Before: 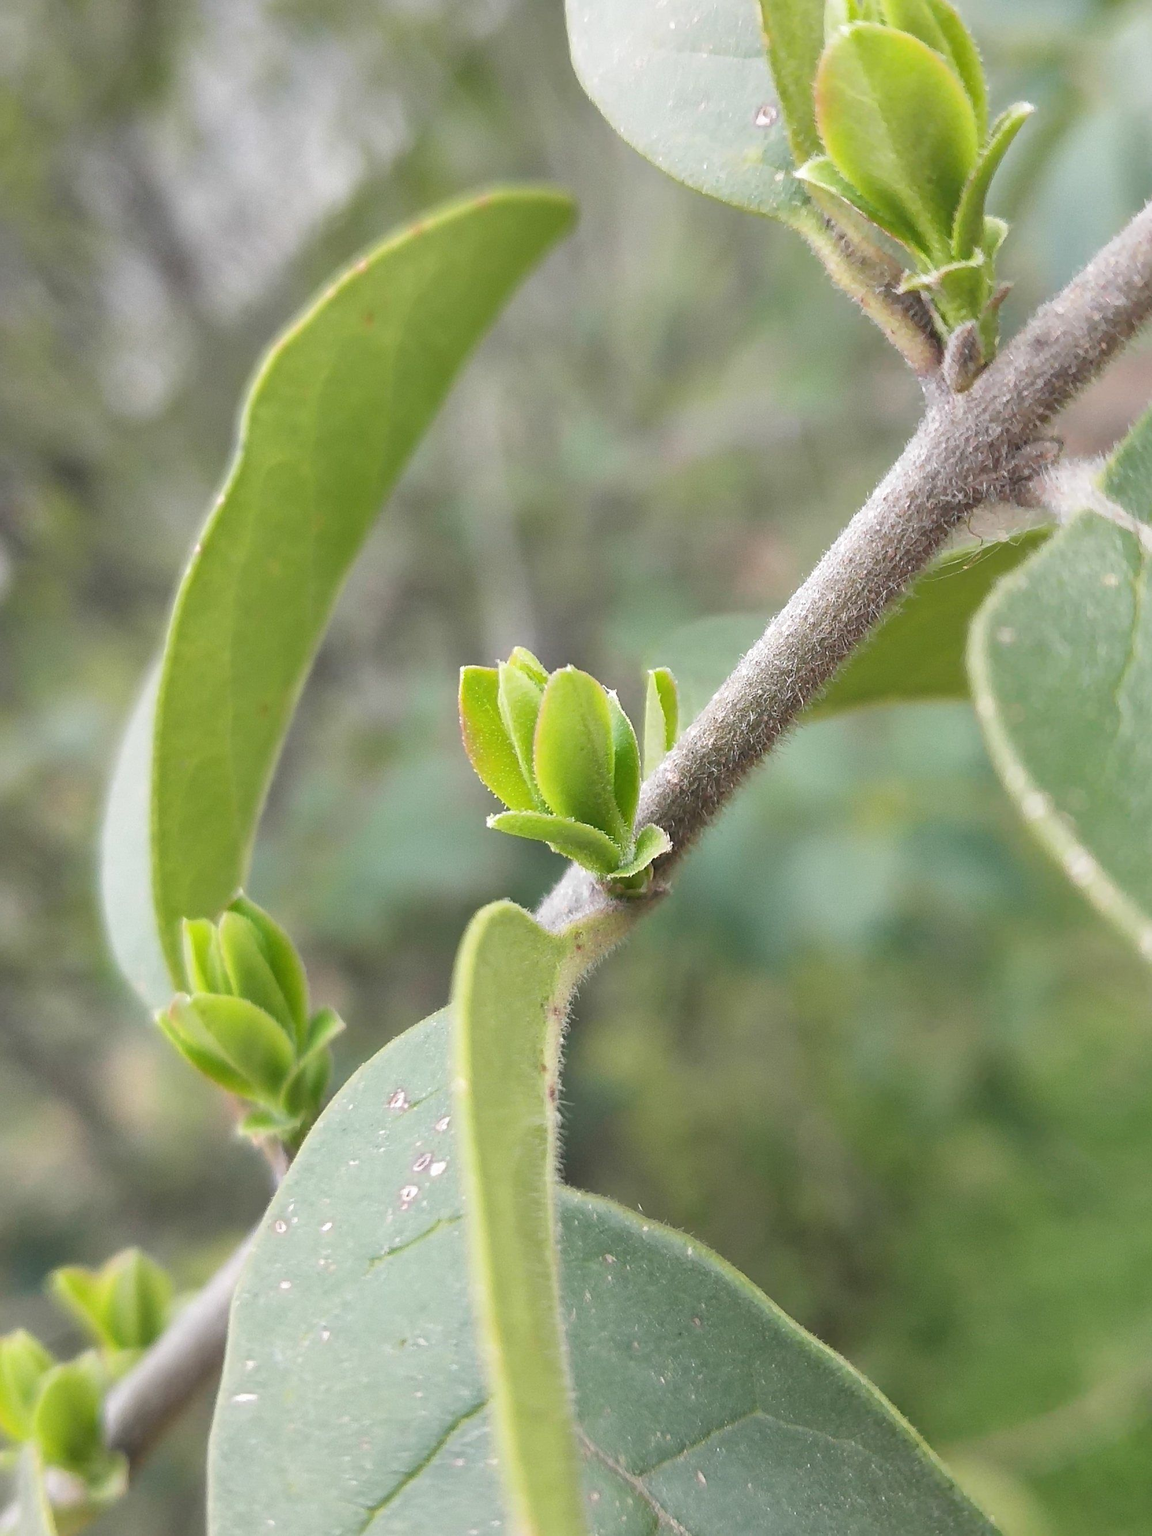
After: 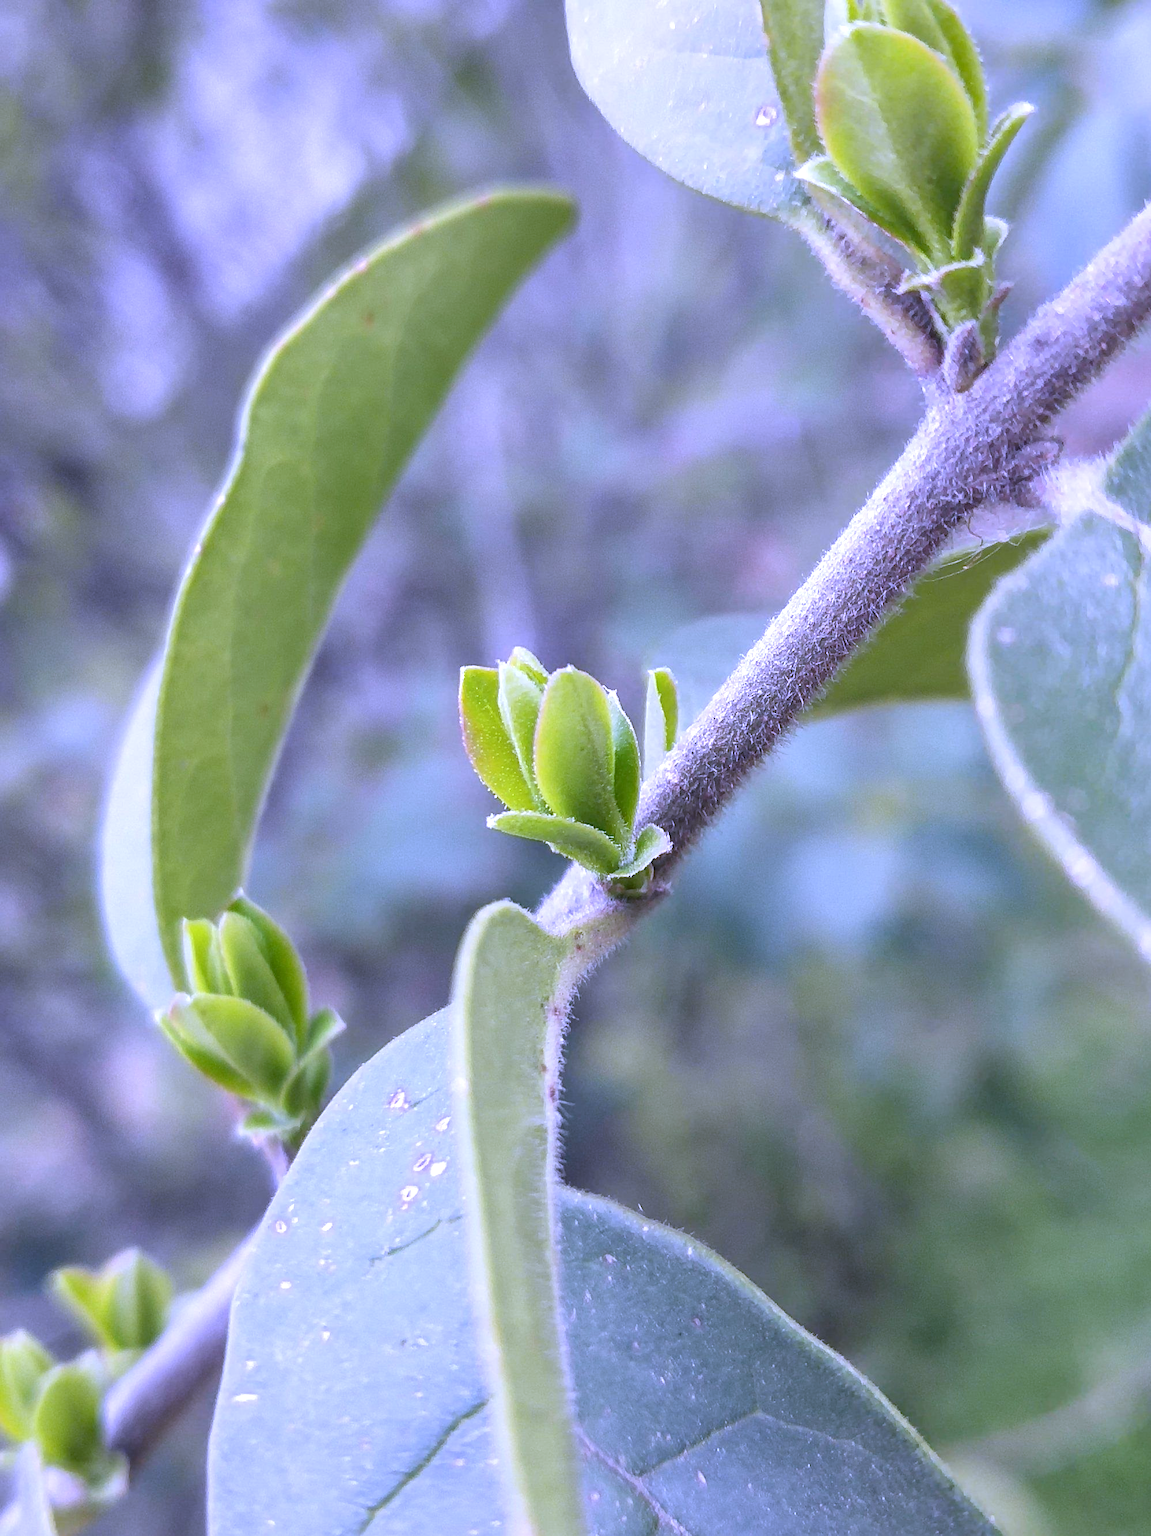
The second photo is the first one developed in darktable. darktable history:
white balance: red 0.98, blue 1.61
local contrast: on, module defaults
